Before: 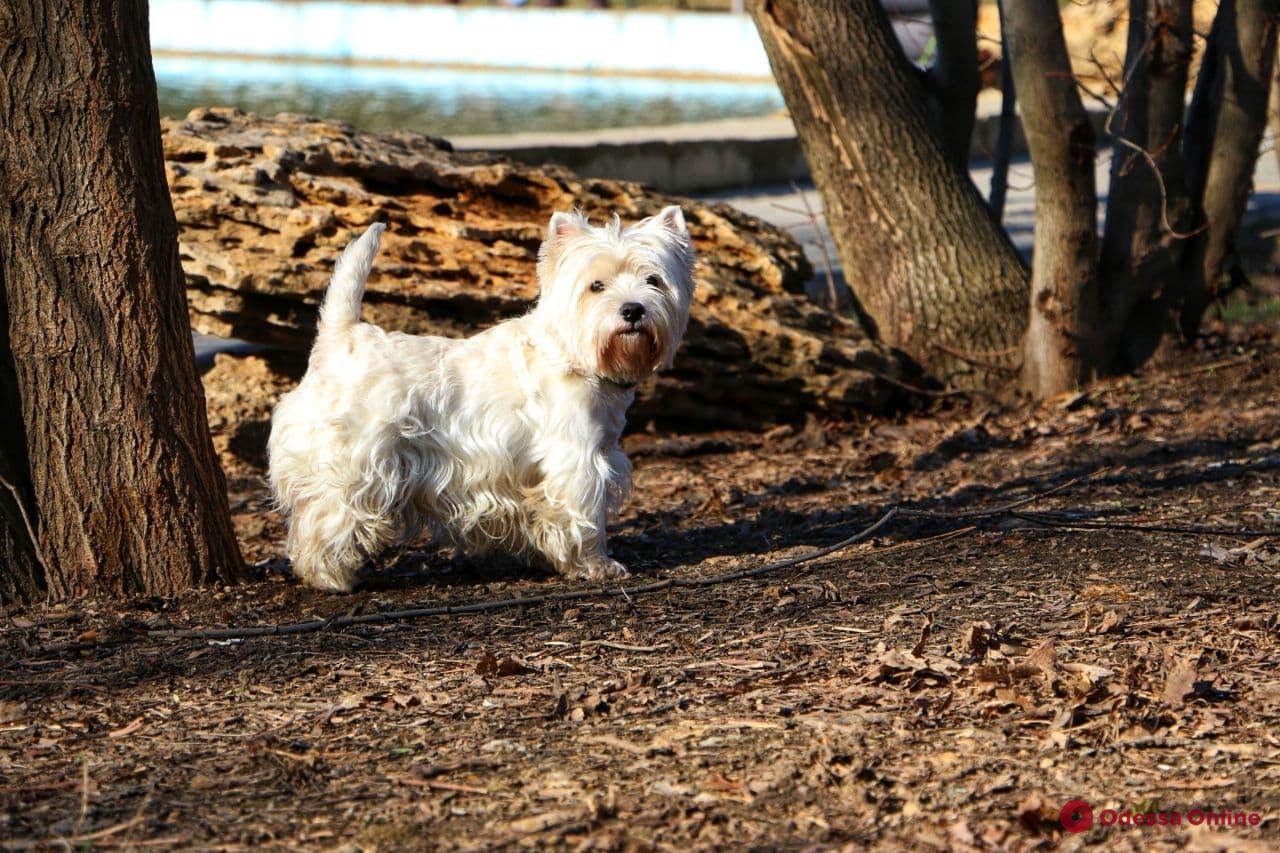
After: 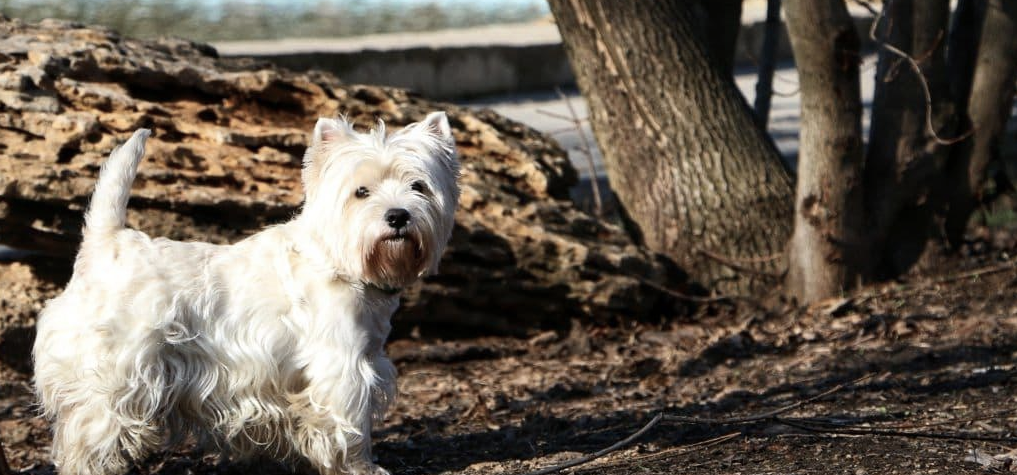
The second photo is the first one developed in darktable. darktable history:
contrast brightness saturation: contrast 0.1, saturation -0.36
crop: left 18.38%, top 11.092%, right 2.134%, bottom 33.217%
